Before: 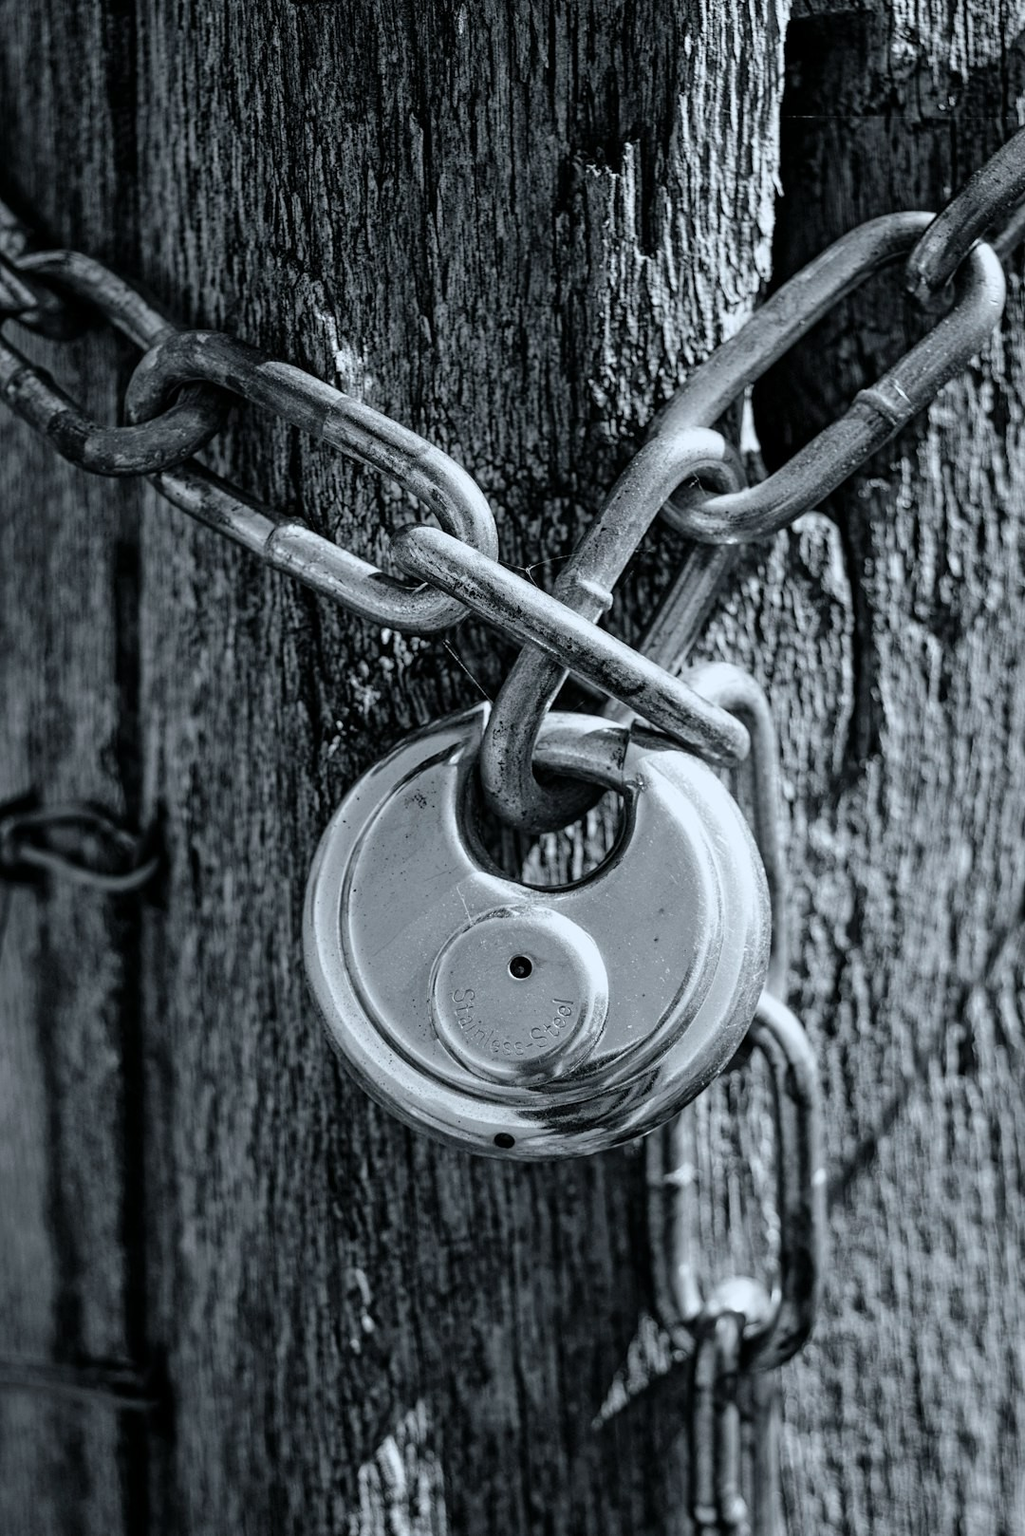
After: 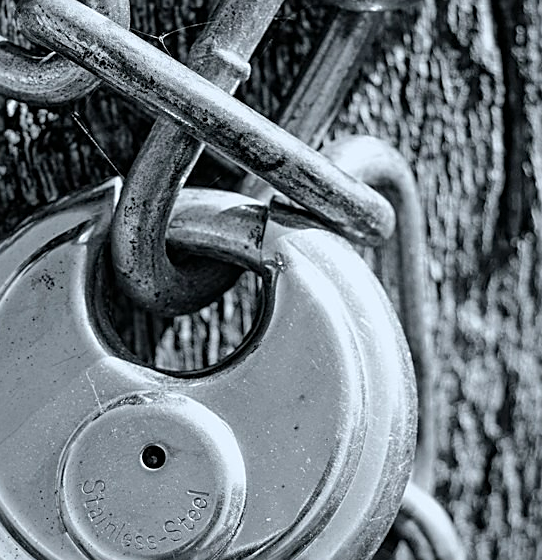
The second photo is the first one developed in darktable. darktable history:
sharpen: on, module defaults
crop: left 36.607%, top 34.735%, right 13.146%, bottom 30.611%
